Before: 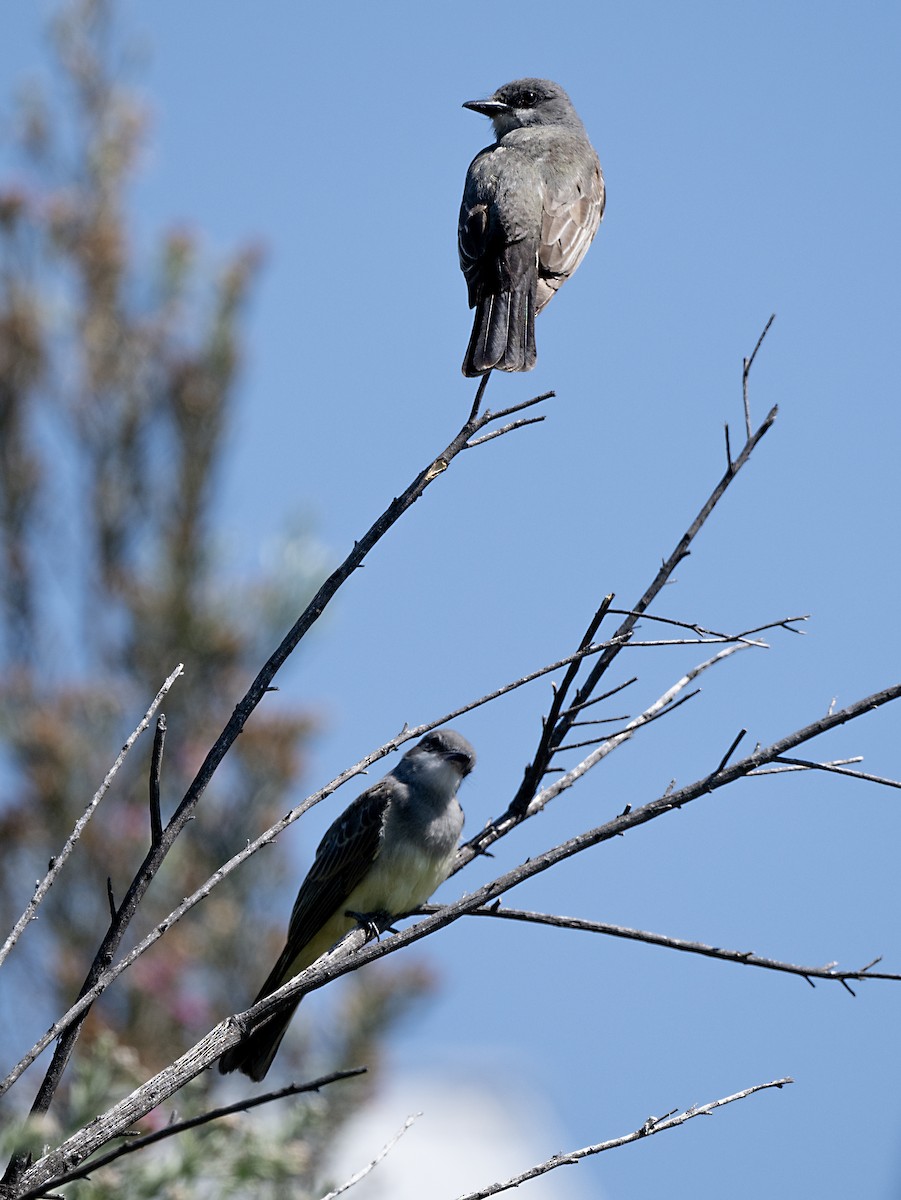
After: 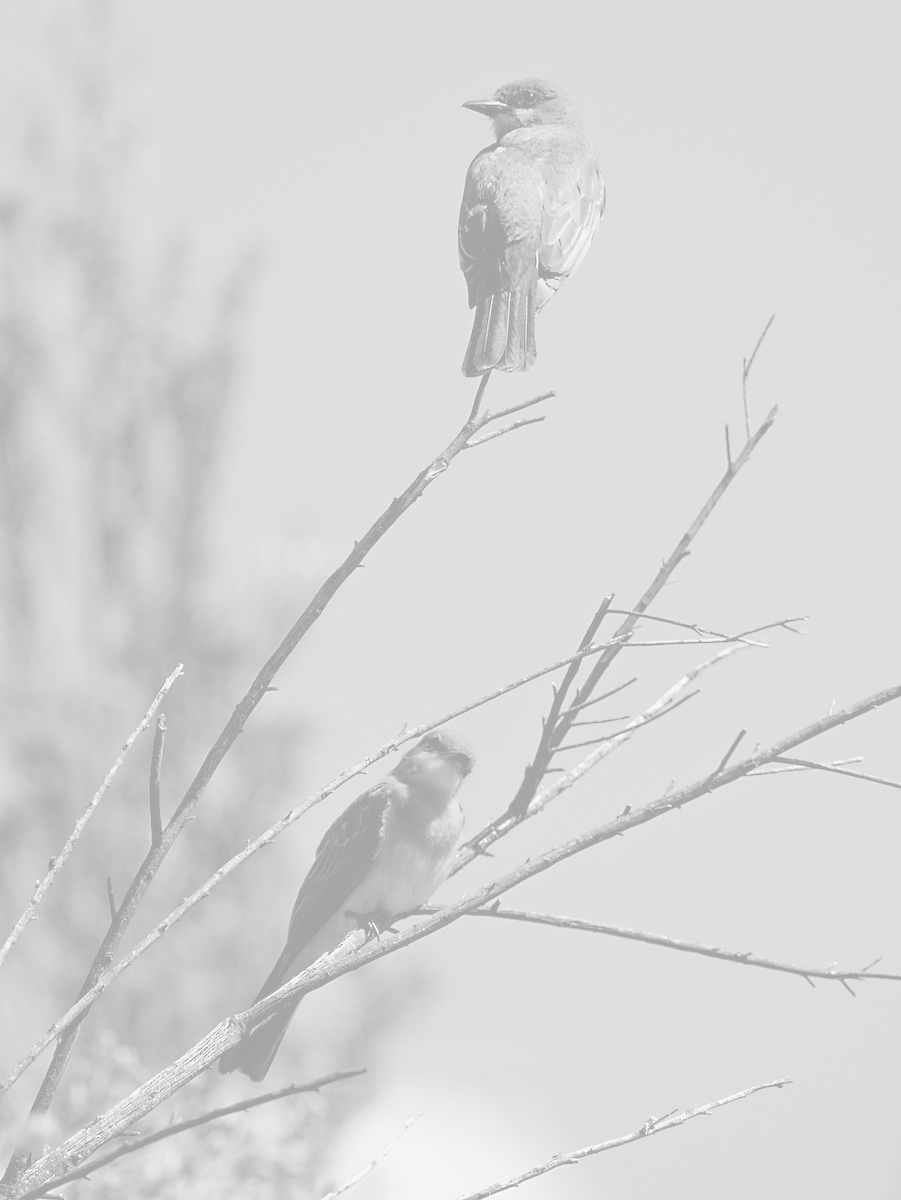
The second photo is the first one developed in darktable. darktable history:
colorize: hue 331.2°, saturation 75%, source mix 30.28%, lightness 70.52%, version 1
monochrome: on, module defaults
